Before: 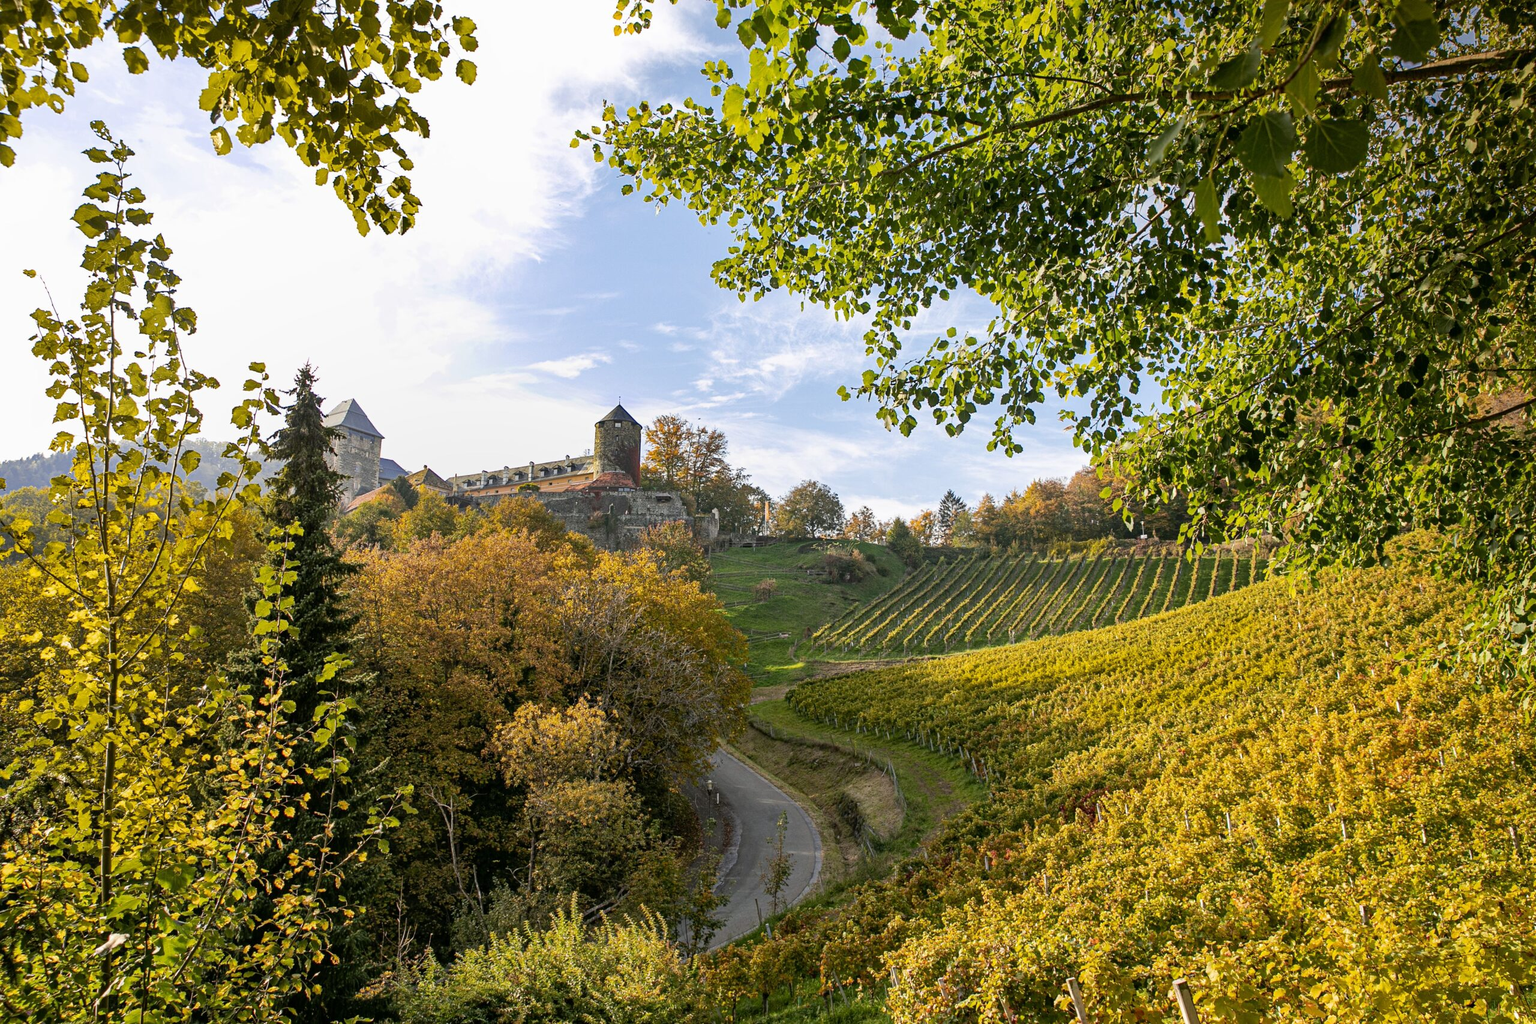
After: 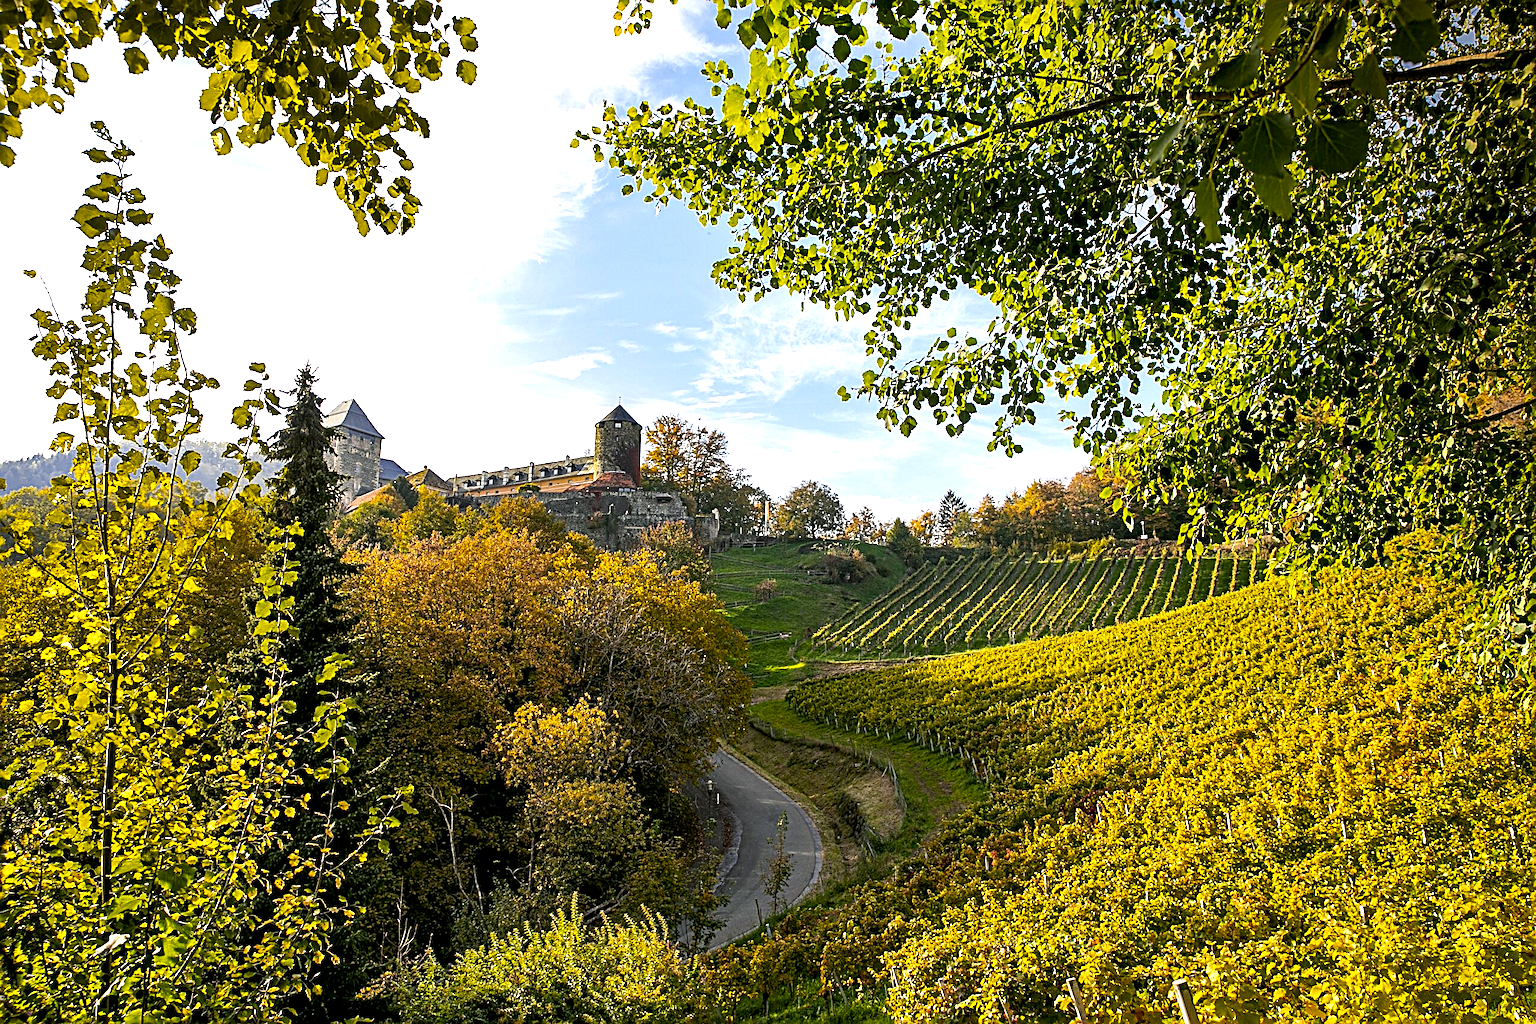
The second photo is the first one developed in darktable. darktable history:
sharpen: radius 2.814, amount 0.729
color balance rgb: shadows lift › chroma 2.046%, shadows lift › hue 250.6°, global offset › luminance -0.489%, perceptual saturation grading › global saturation 25.702%, perceptual brilliance grading › global brilliance 15.12%, perceptual brilliance grading › shadows -34.375%
